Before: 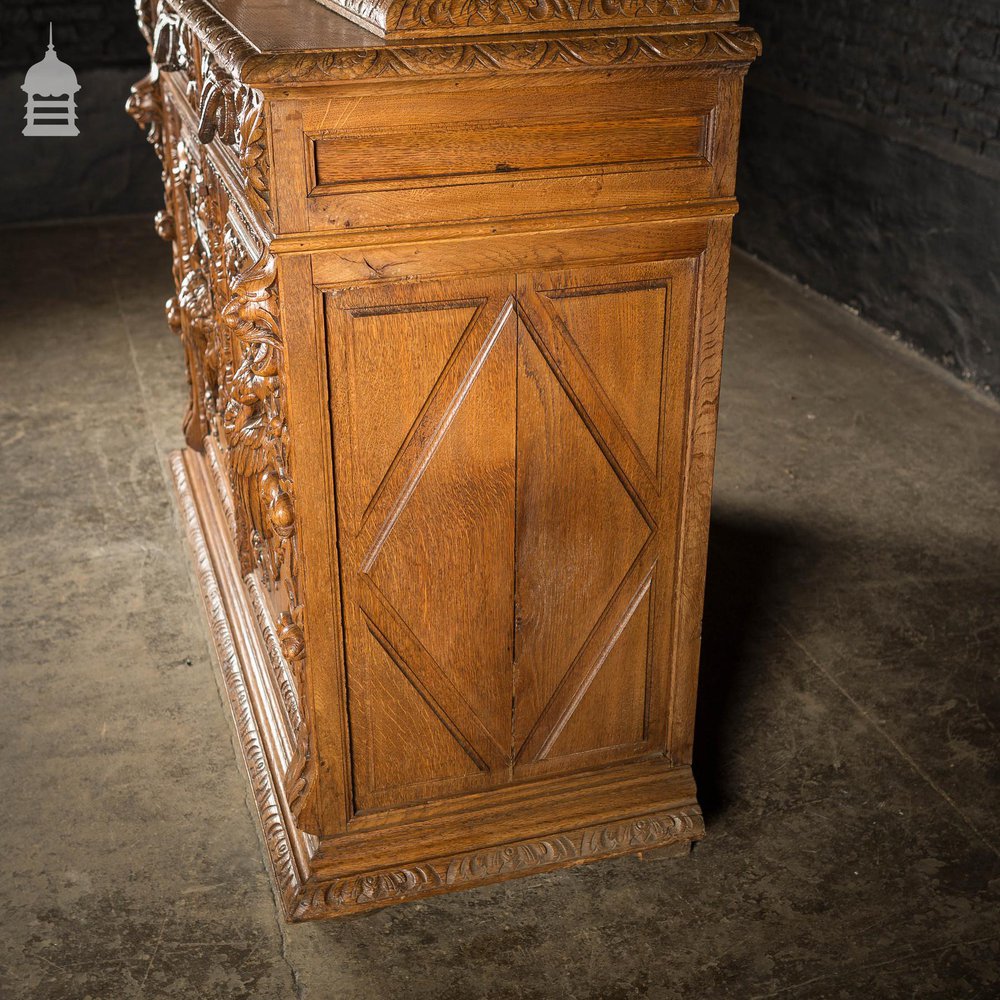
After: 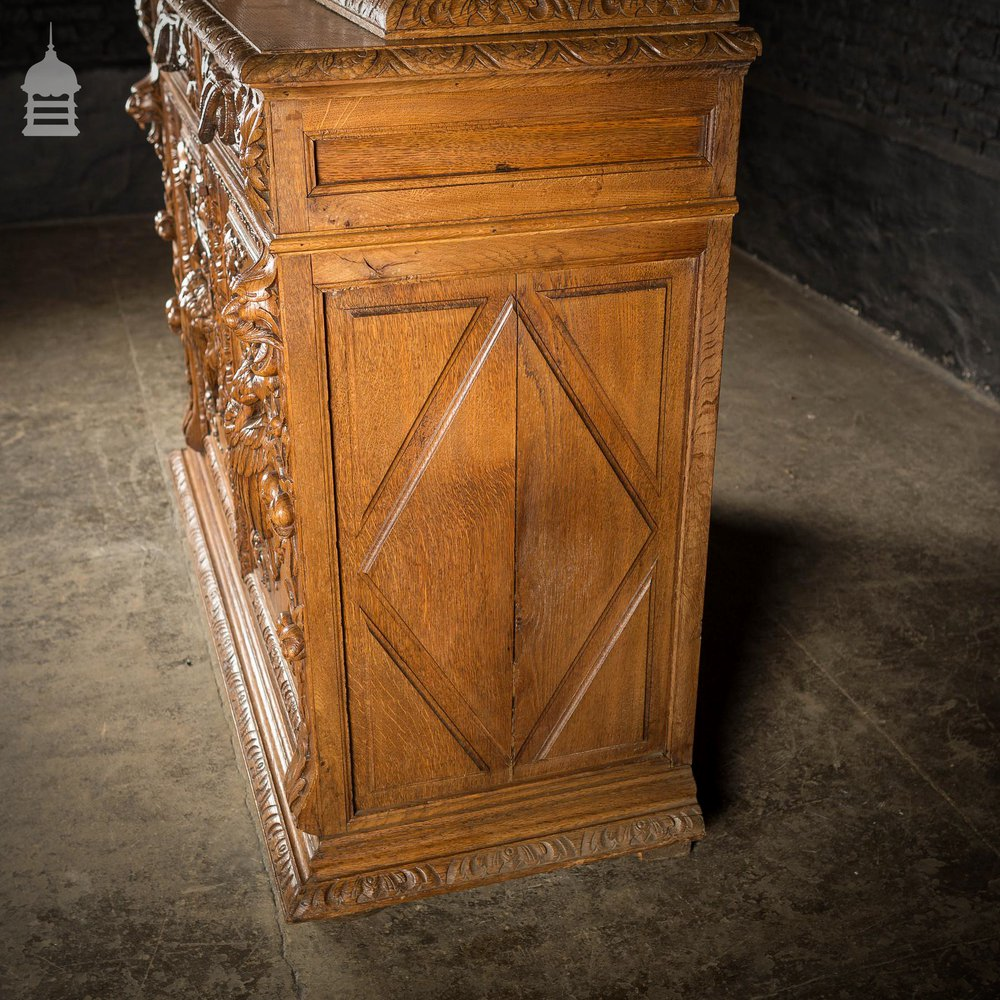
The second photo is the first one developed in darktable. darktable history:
exposure: black level correction 0.001, compensate highlight preservation false
vignetting: fall-off start 97.23%, saturation -0.024, center (-0.033, -0.042), width/height ratio 1.179, unbound false
